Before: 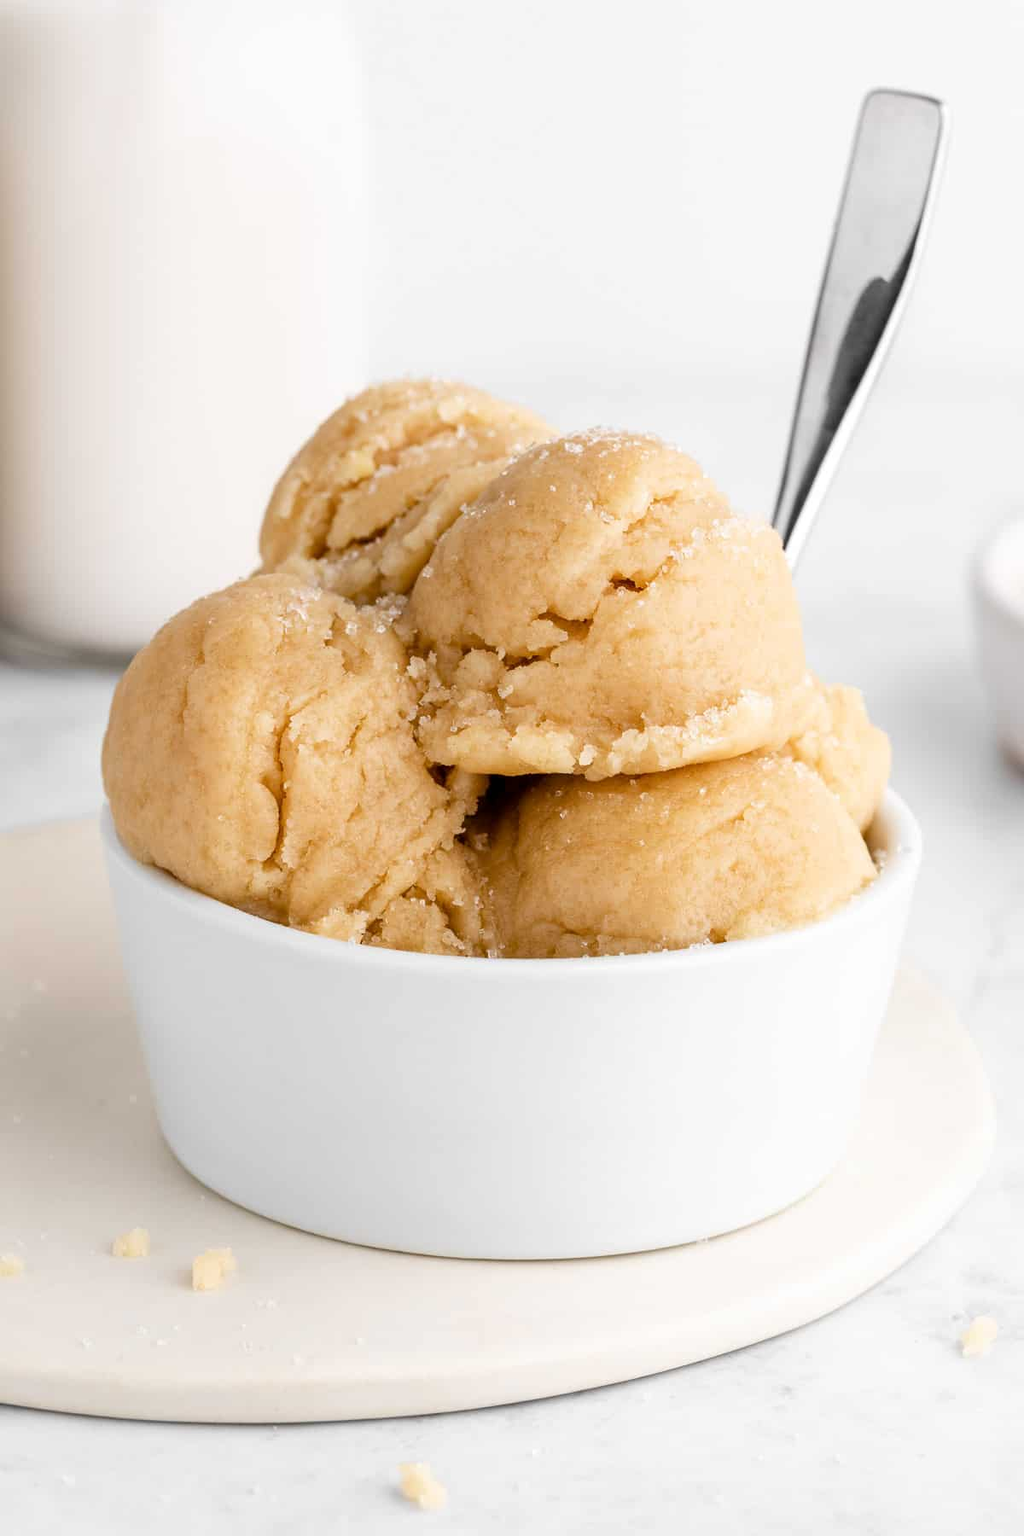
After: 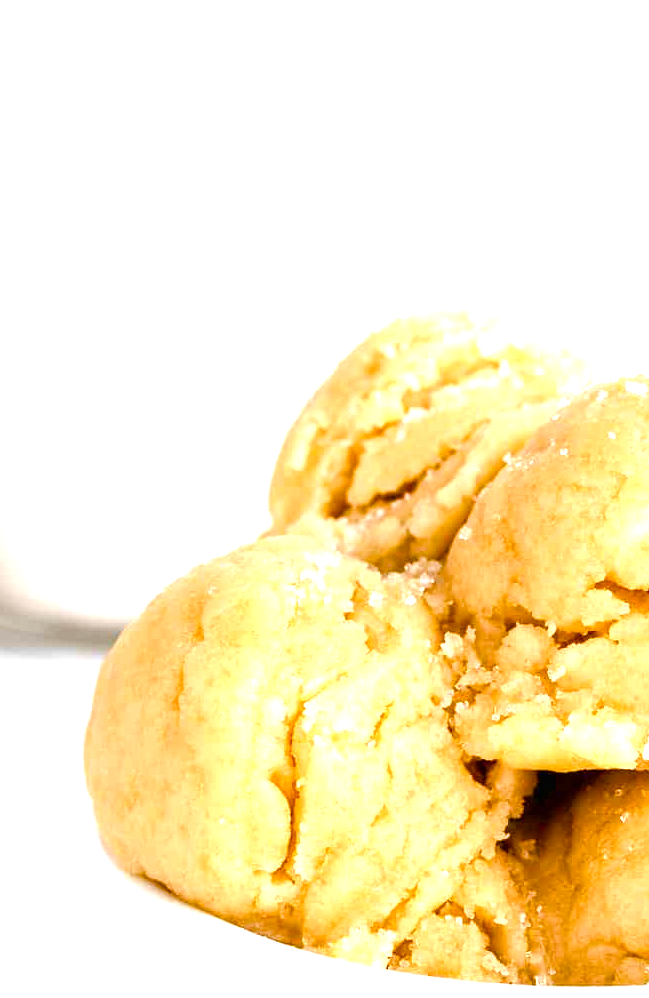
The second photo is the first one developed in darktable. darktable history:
crop and rotate: left 3.071%, top 7.638%, right 42.79%, bottom 36.889%
exposure: black level correction 0, exposure 1.2 EV, compensate exposure bias true, compensate highlight preservation false
base curve: preserve colors none
color balance rgb: linear chroma grading › shadows 10.057%, linear chroma grading › highlights 11.052%, linear chroma grading › global chroma 14.83%, linear chroma grading › mid-tones 14.708%, perceptual saturation grading › global saturation 0.457%, perceptual saturation grading › highlights -17.372%, perceptual saturation grading › mid-tones 33.344%, perceptual saturation grading › shadows 50.392%, global vibrance 20%
